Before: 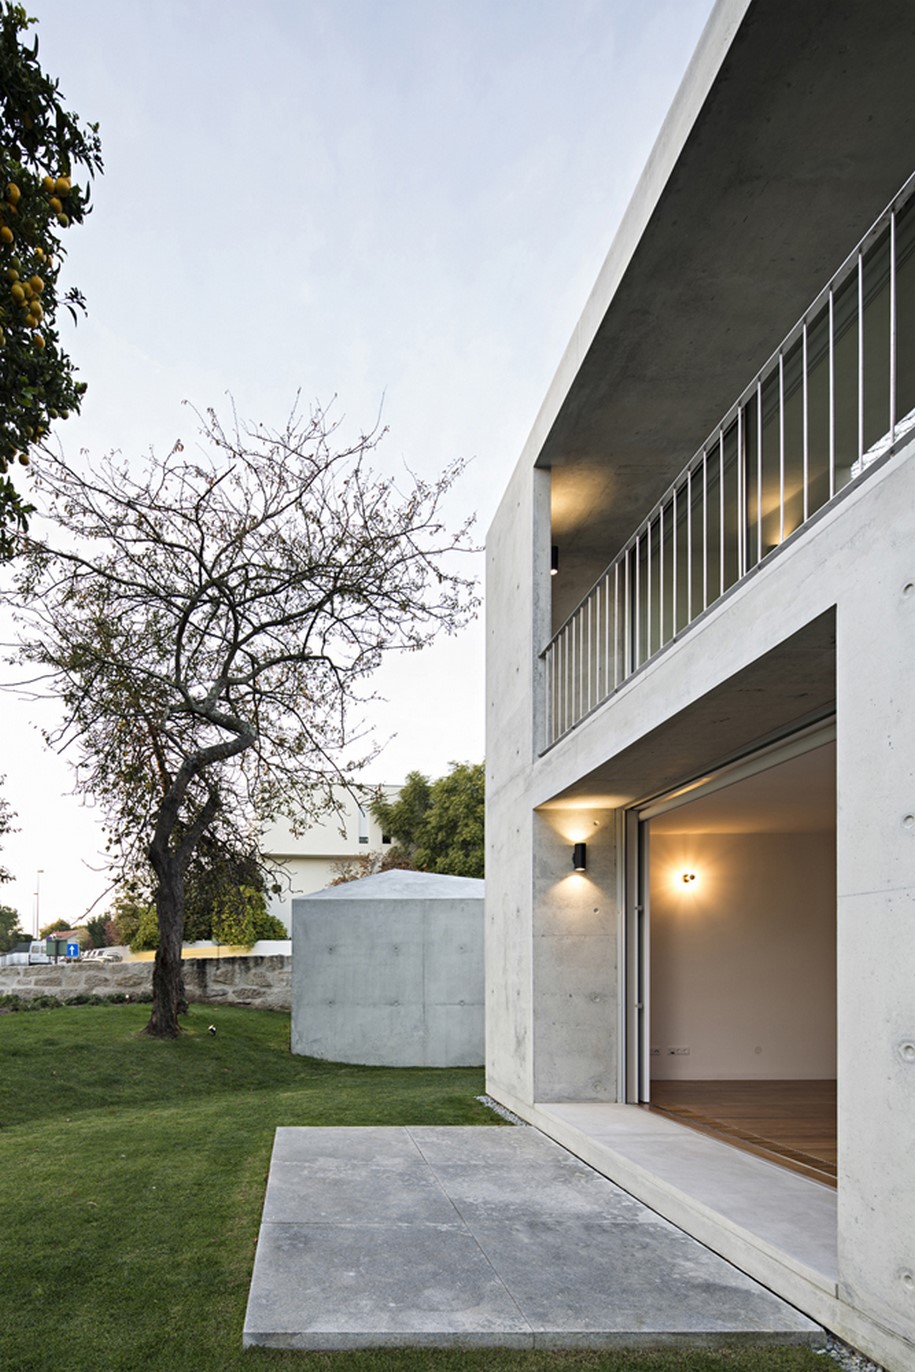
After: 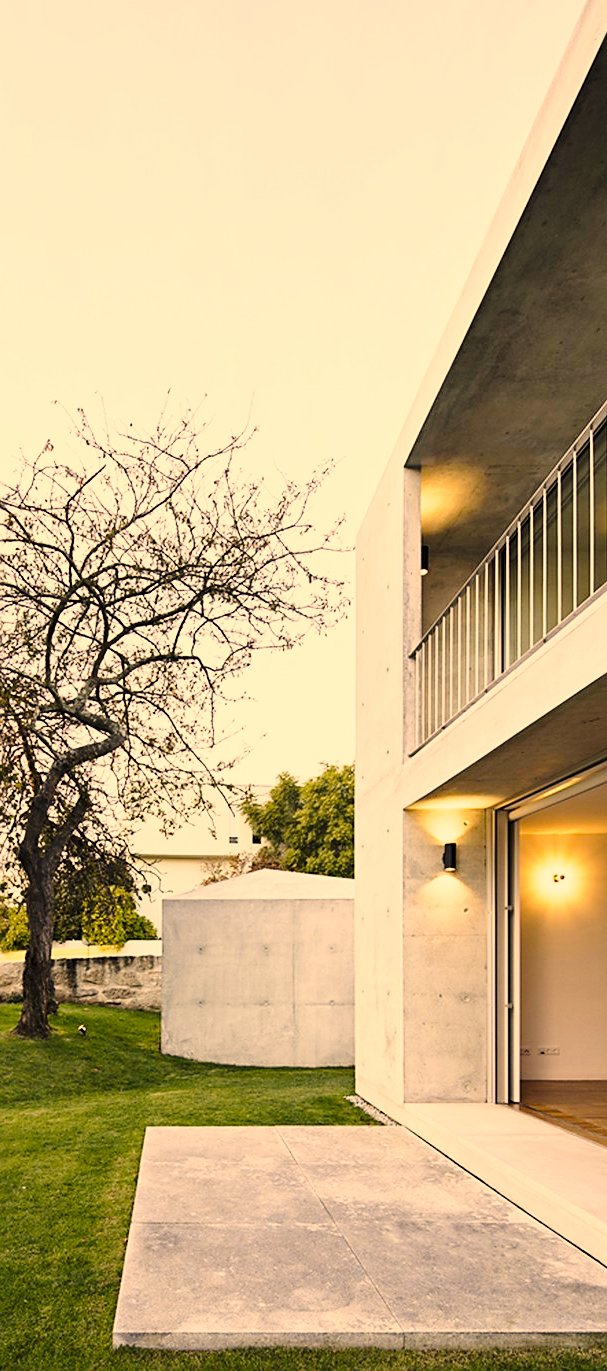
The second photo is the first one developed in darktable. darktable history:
sharpen: radius 1.884, amount 0.411, threshold 1.367
base curve: curves: ch0 [(0, 0) (0.028, 0.03) (0.121, 0.232) (0.46, 0.748) (0.859, 0.968) (1, 1)], preserve colors none
crop and rotate: left 14.291%, right 19.295%
color correction: highlights a* 14.81, highlights b* 31.69
